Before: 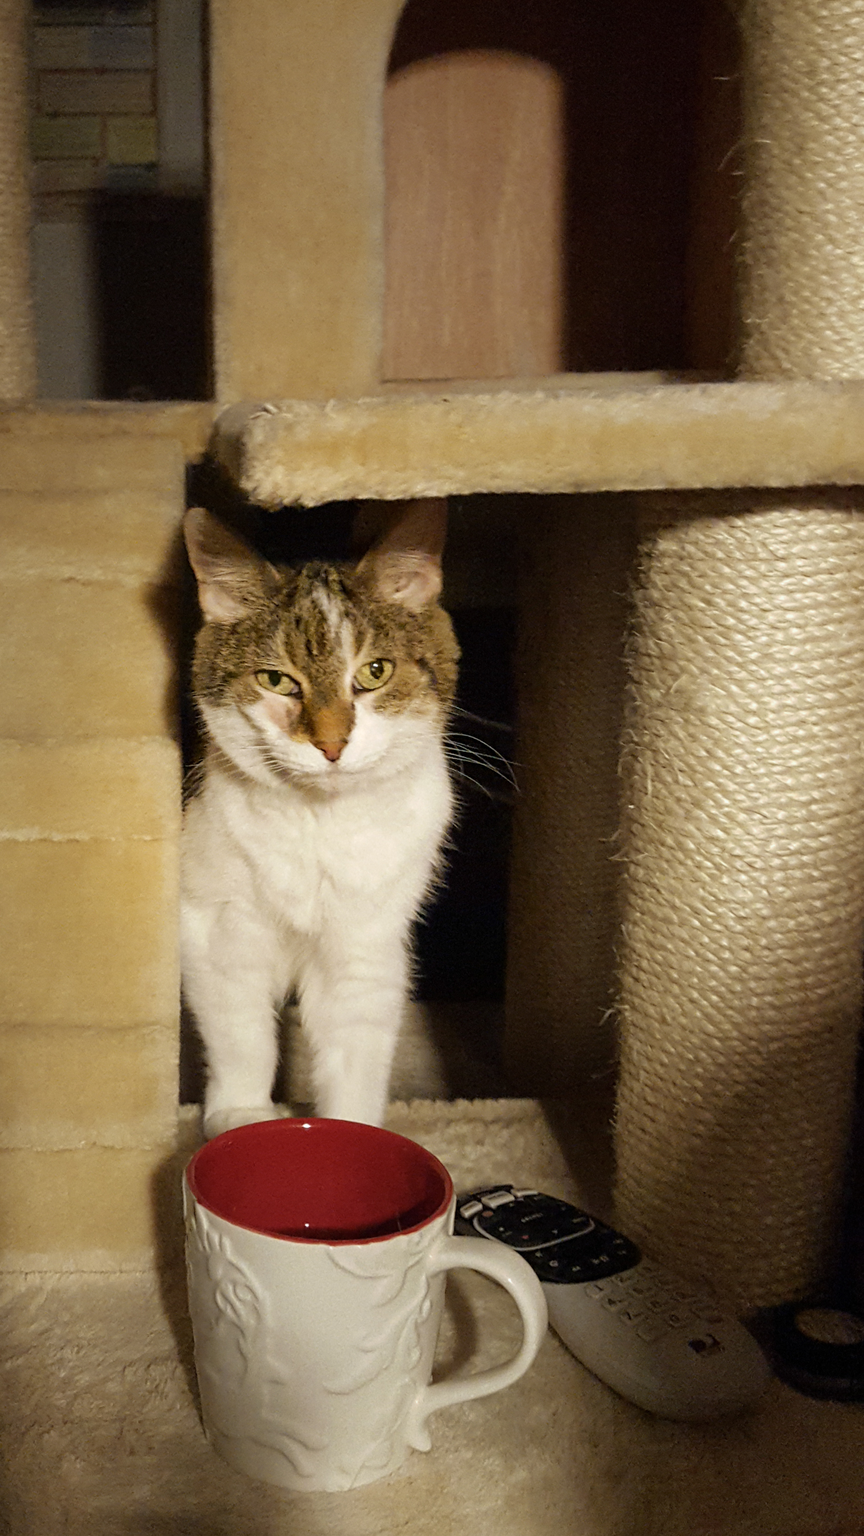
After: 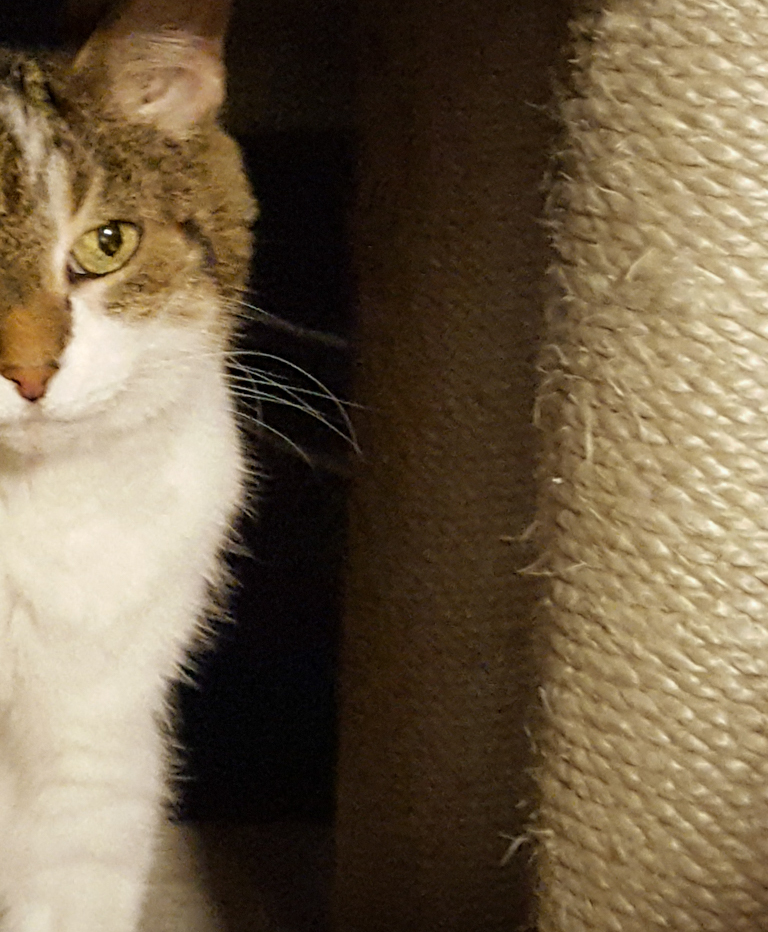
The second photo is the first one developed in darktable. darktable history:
crop: left 36.371%, top 34.75%, right 12.994%, bottom 30.689%
